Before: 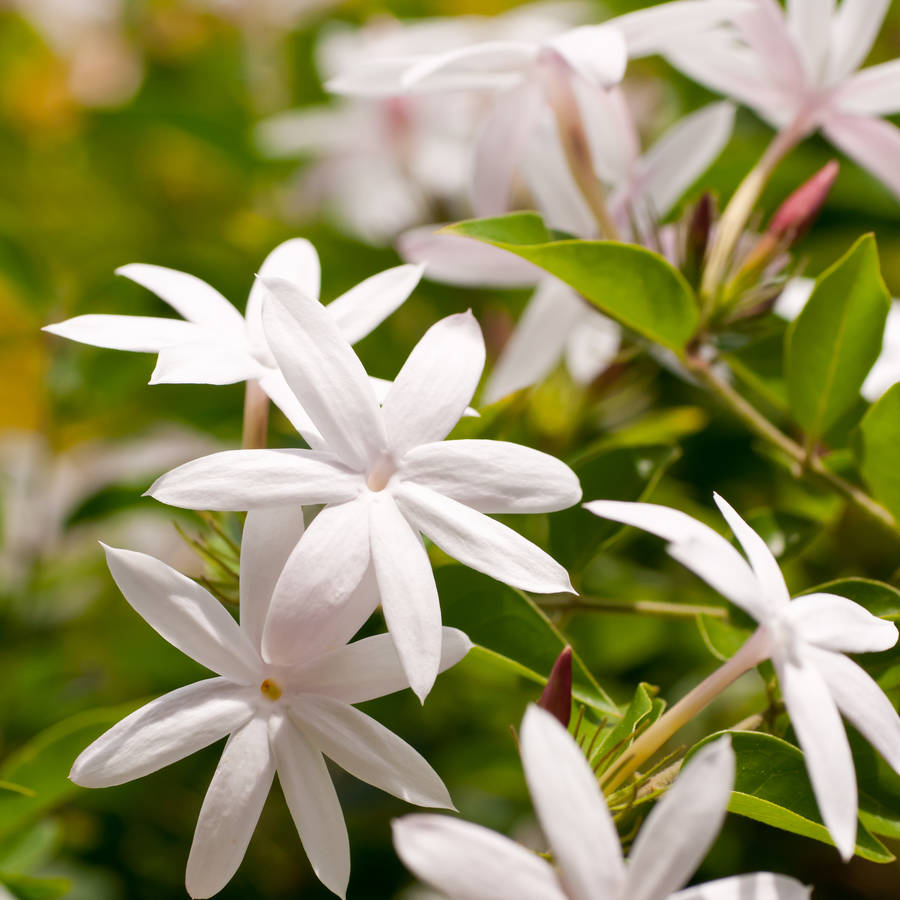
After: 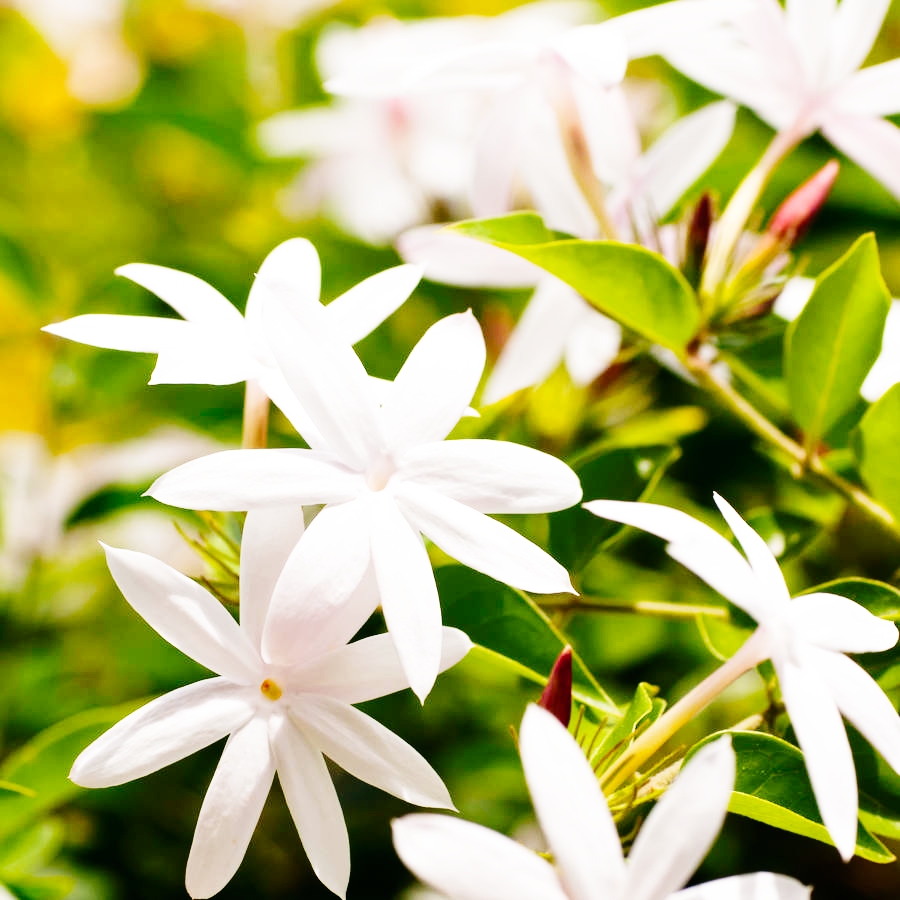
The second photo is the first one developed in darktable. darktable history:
base curve: curves: ch0 [(0, 0) (0, 0) (0.002, 0.001) (0.008, 0.003) (0.019, 0.011) (0.037, 0.037) (0.064, 0.11) (0.102, 0.232) (0.152, 0.379) (0.216, 0.524) (0.296, 0.665) (0.394, 0.789) (0.512, 0.881) (0.651, 0.945) (0.813, 0.986) (1, 1)], preserve colors none
